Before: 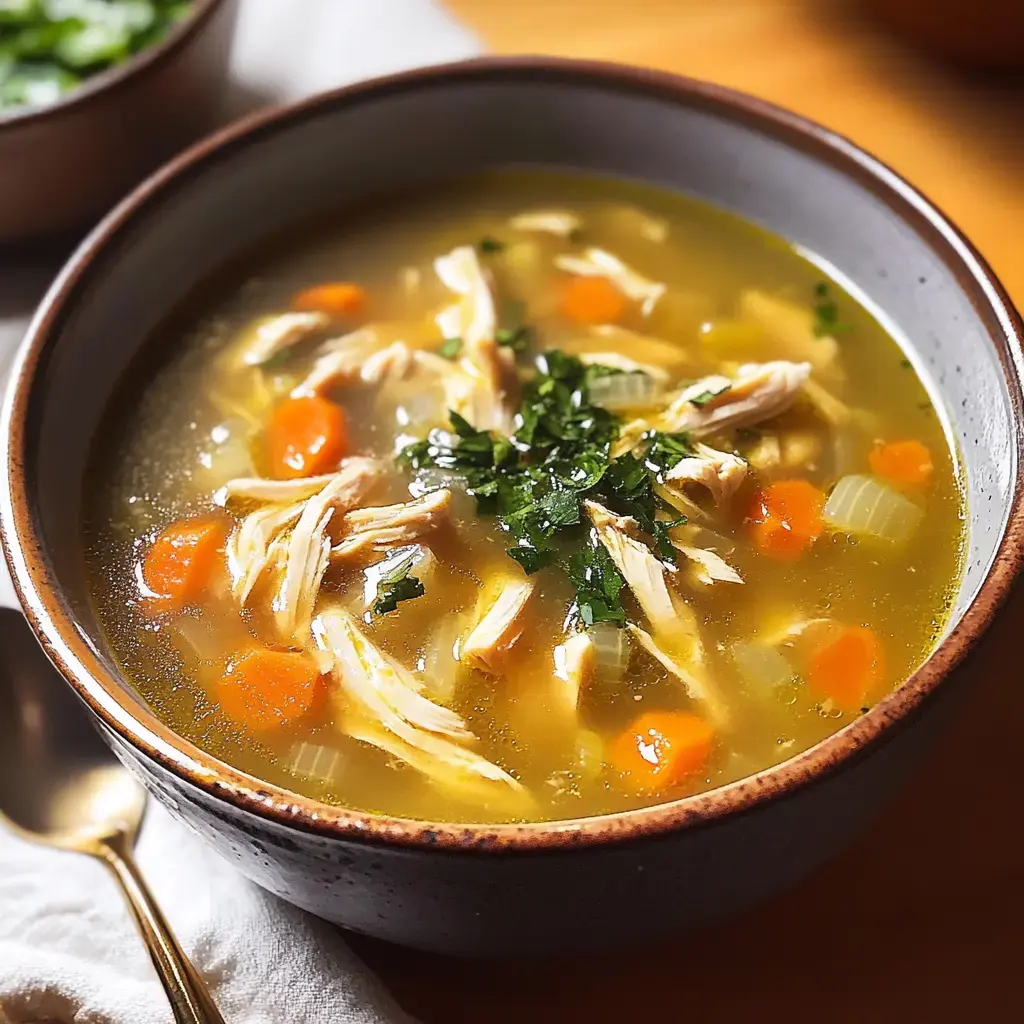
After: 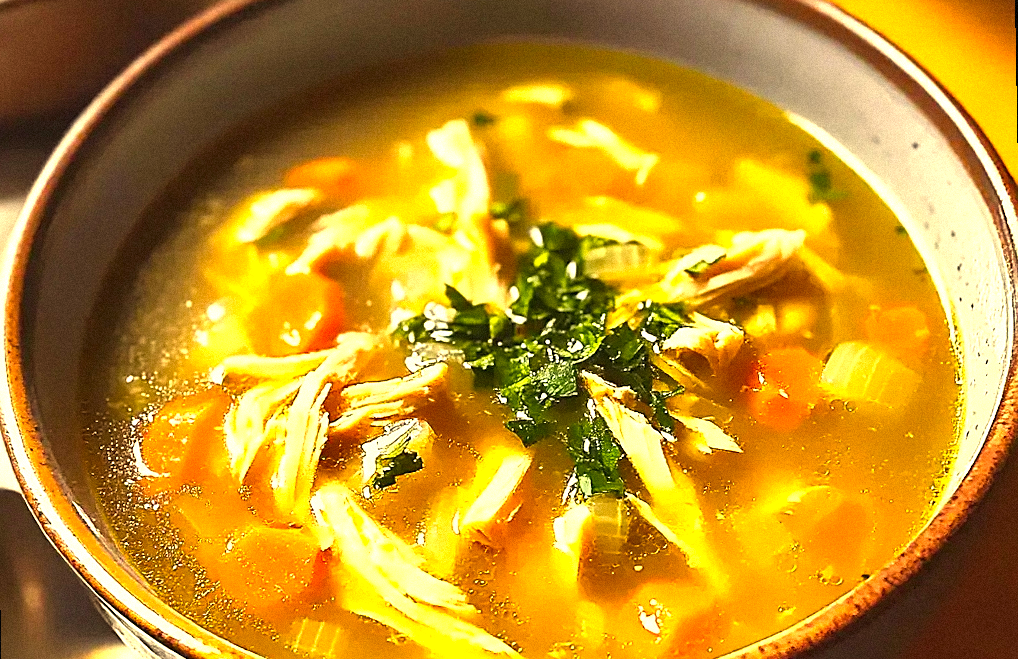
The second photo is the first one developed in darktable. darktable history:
white balance: red 1.08, blue 0.791
crop: top 11.166%, bottom 22.168%
rotate and perspective: rotation -1°, crop left 0.011, crop right 0.989, crop top 0.025, crop bottom 0.975
exposure: black level correction 0, exposure 0.95 EV, compensate exposure bias true, compensate highlight preservation false
shadows and highlights: shadows 35, highlights -35, soften with gaussian
grain: mid-tones bias 0%
sharpen: on, module defaults
color balance rgb: global vibrance 42.74%
